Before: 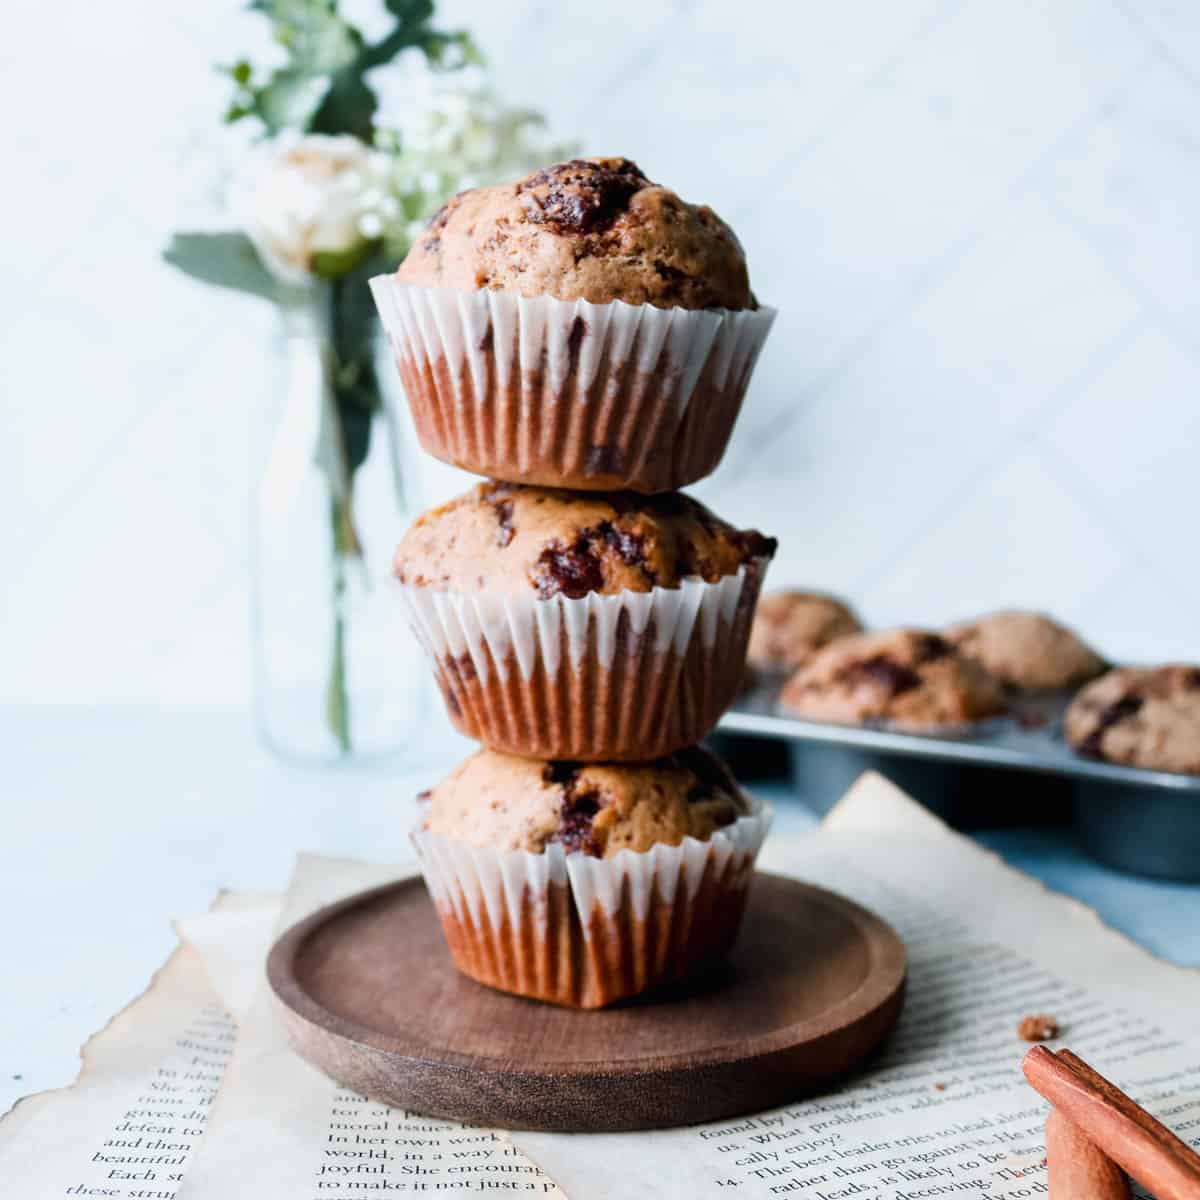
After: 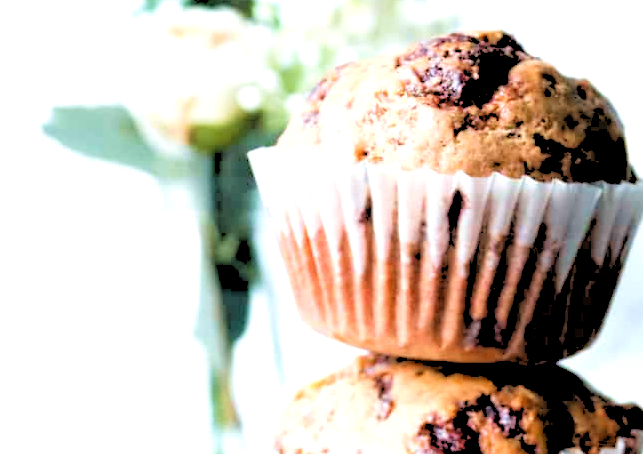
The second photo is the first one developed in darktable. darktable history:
exposure: exposure 0.661 EV, compensate highlight preservation false
contrast brightness saturation: saturation -0.05
rgb levels: levels [[0.027, 0.429, 0.996], [0, 0.5, 1], [0, 0.5, 1]]
crop: left 10.121%, top 10.631%, right 36.218%, bottom 51.526%
velvia: on, module defaults
